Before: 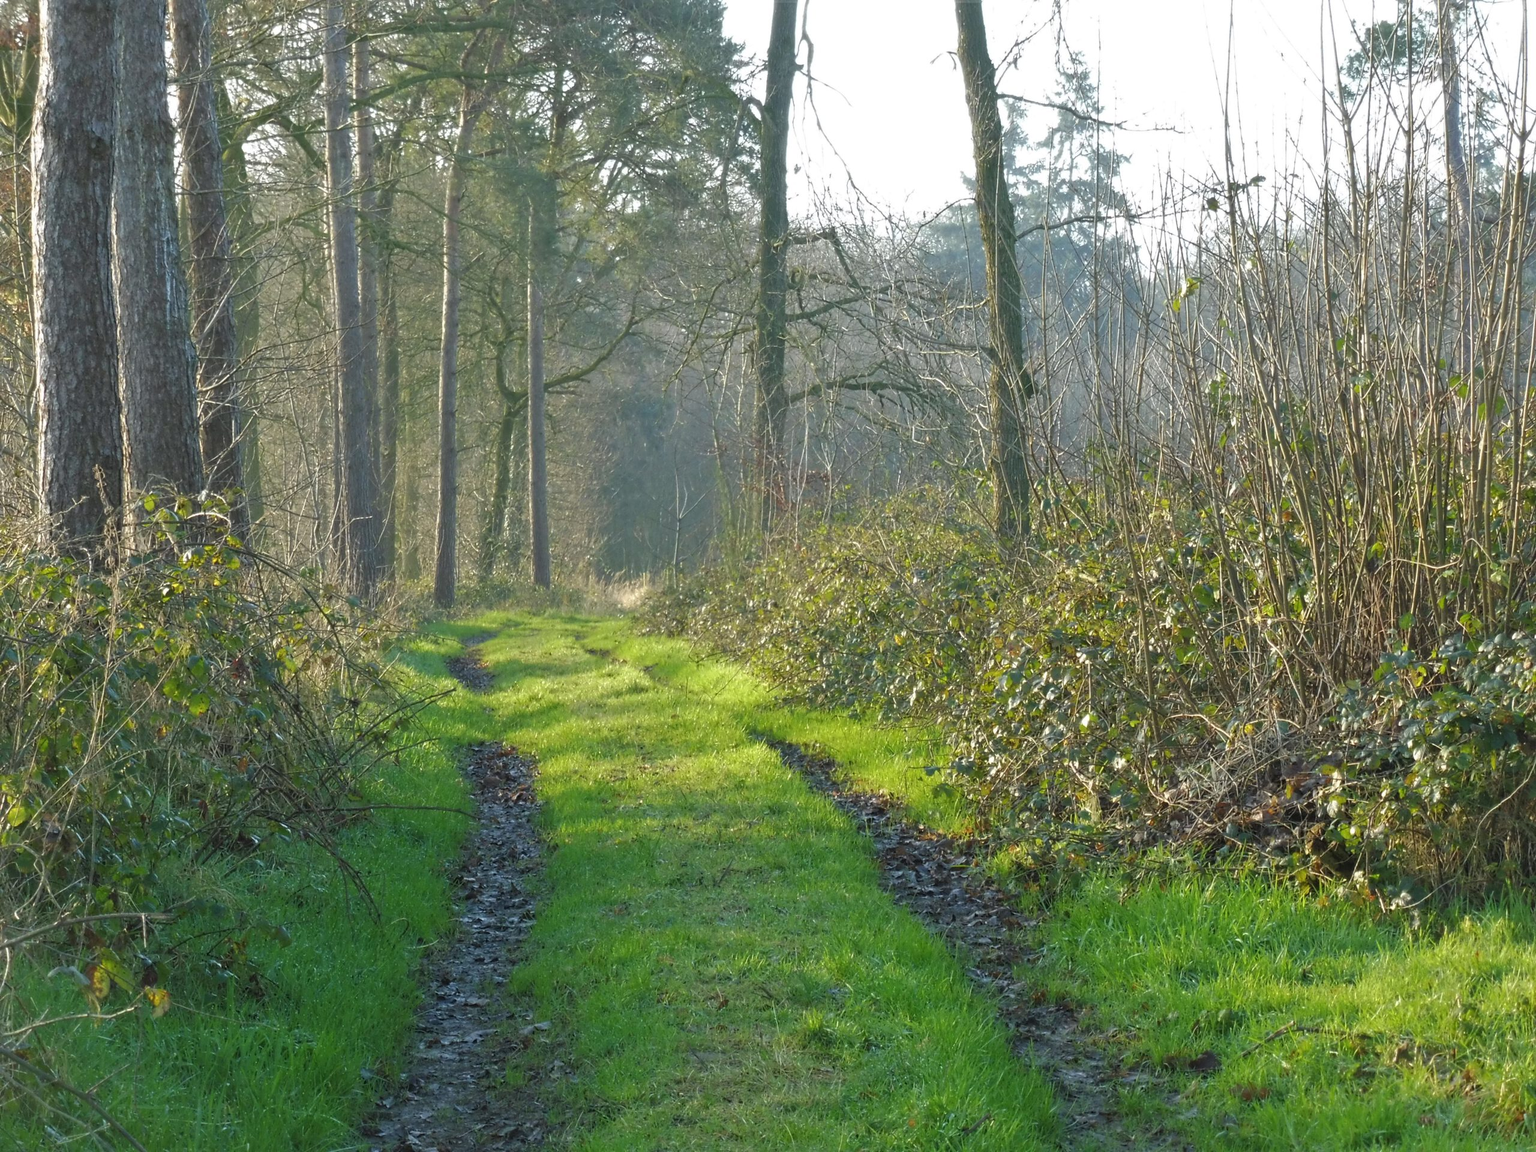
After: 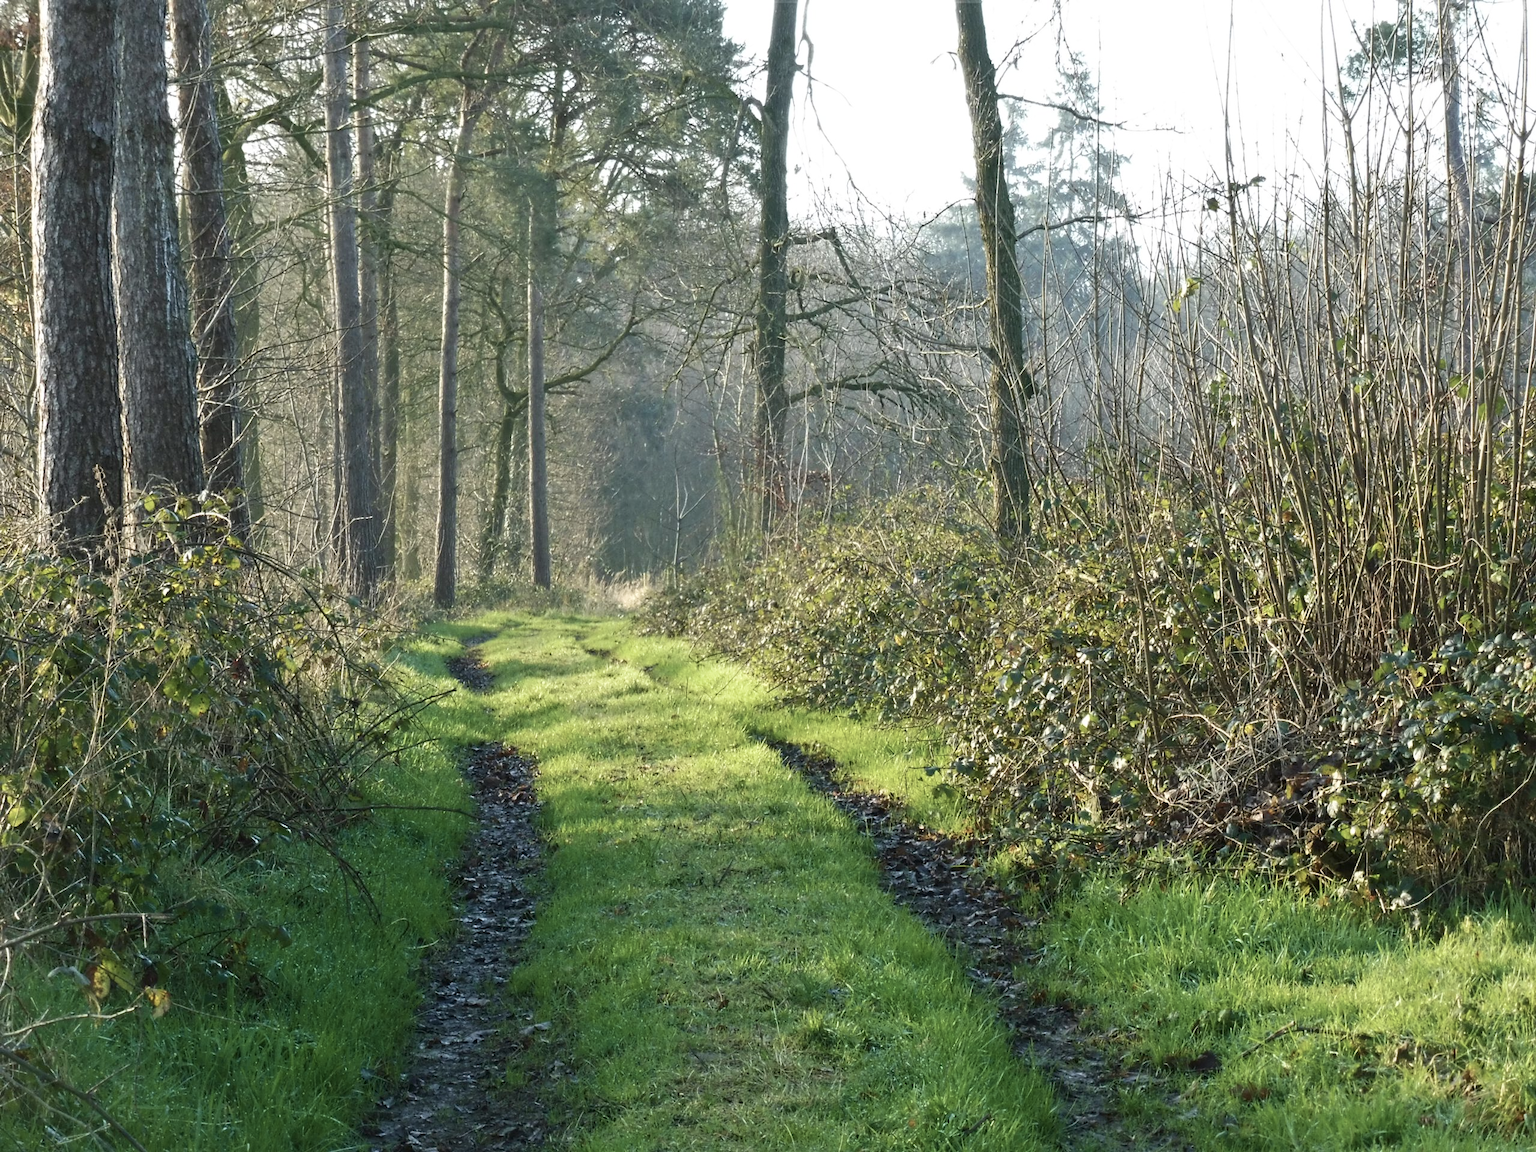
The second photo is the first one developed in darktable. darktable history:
velvia: on, module defaults
contrast brightness saturation: contrast 0.246, saturation -0.32
